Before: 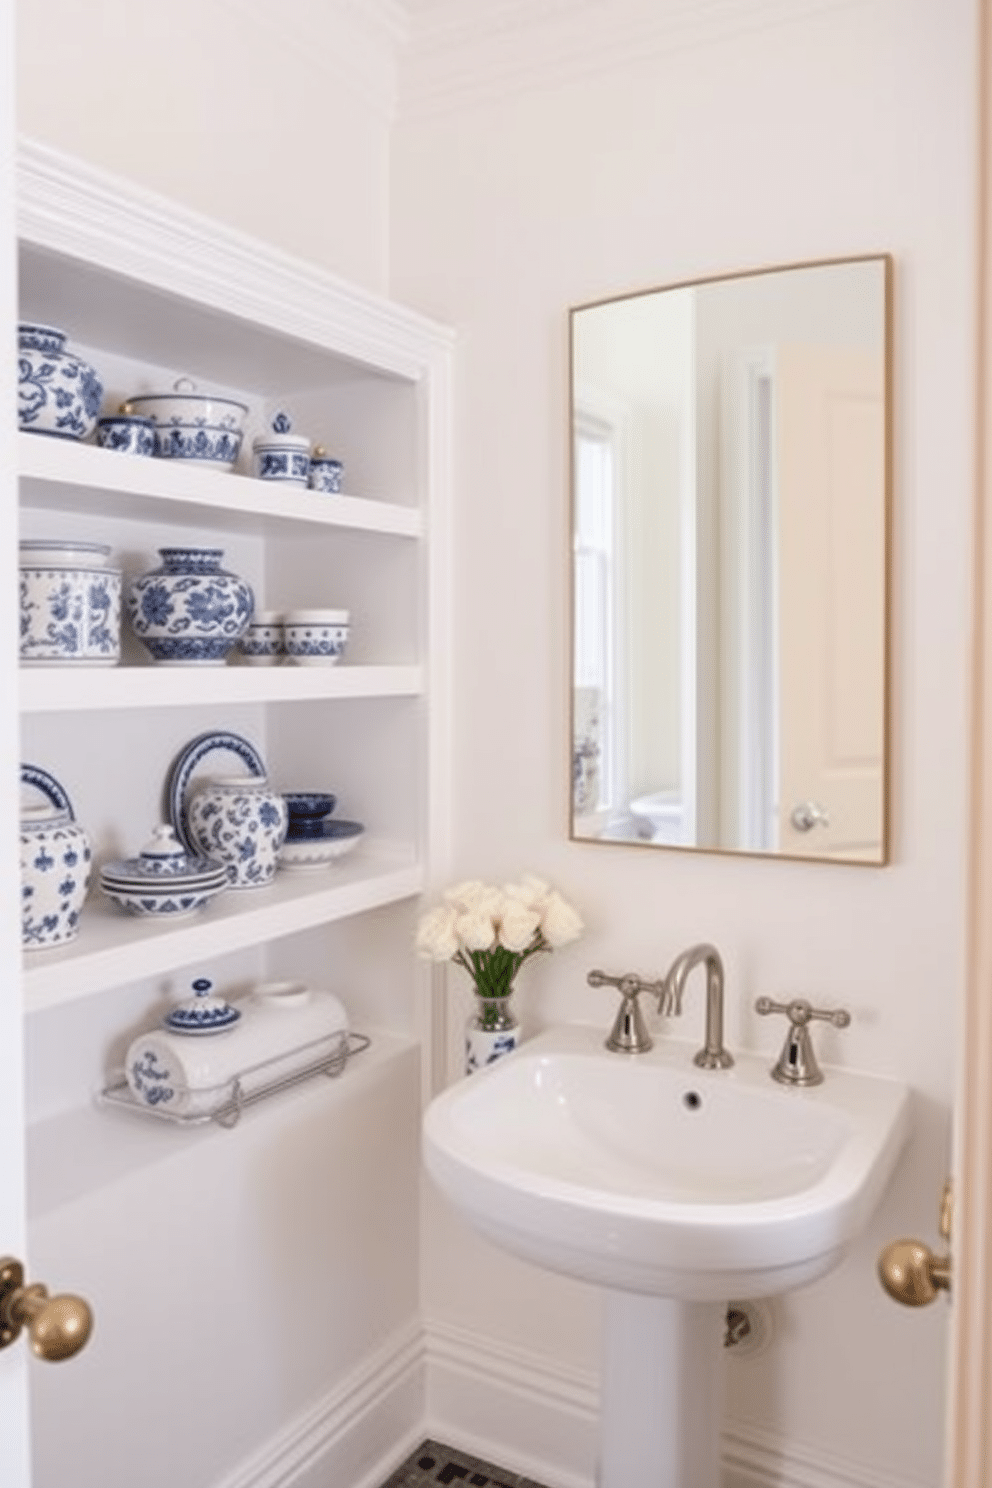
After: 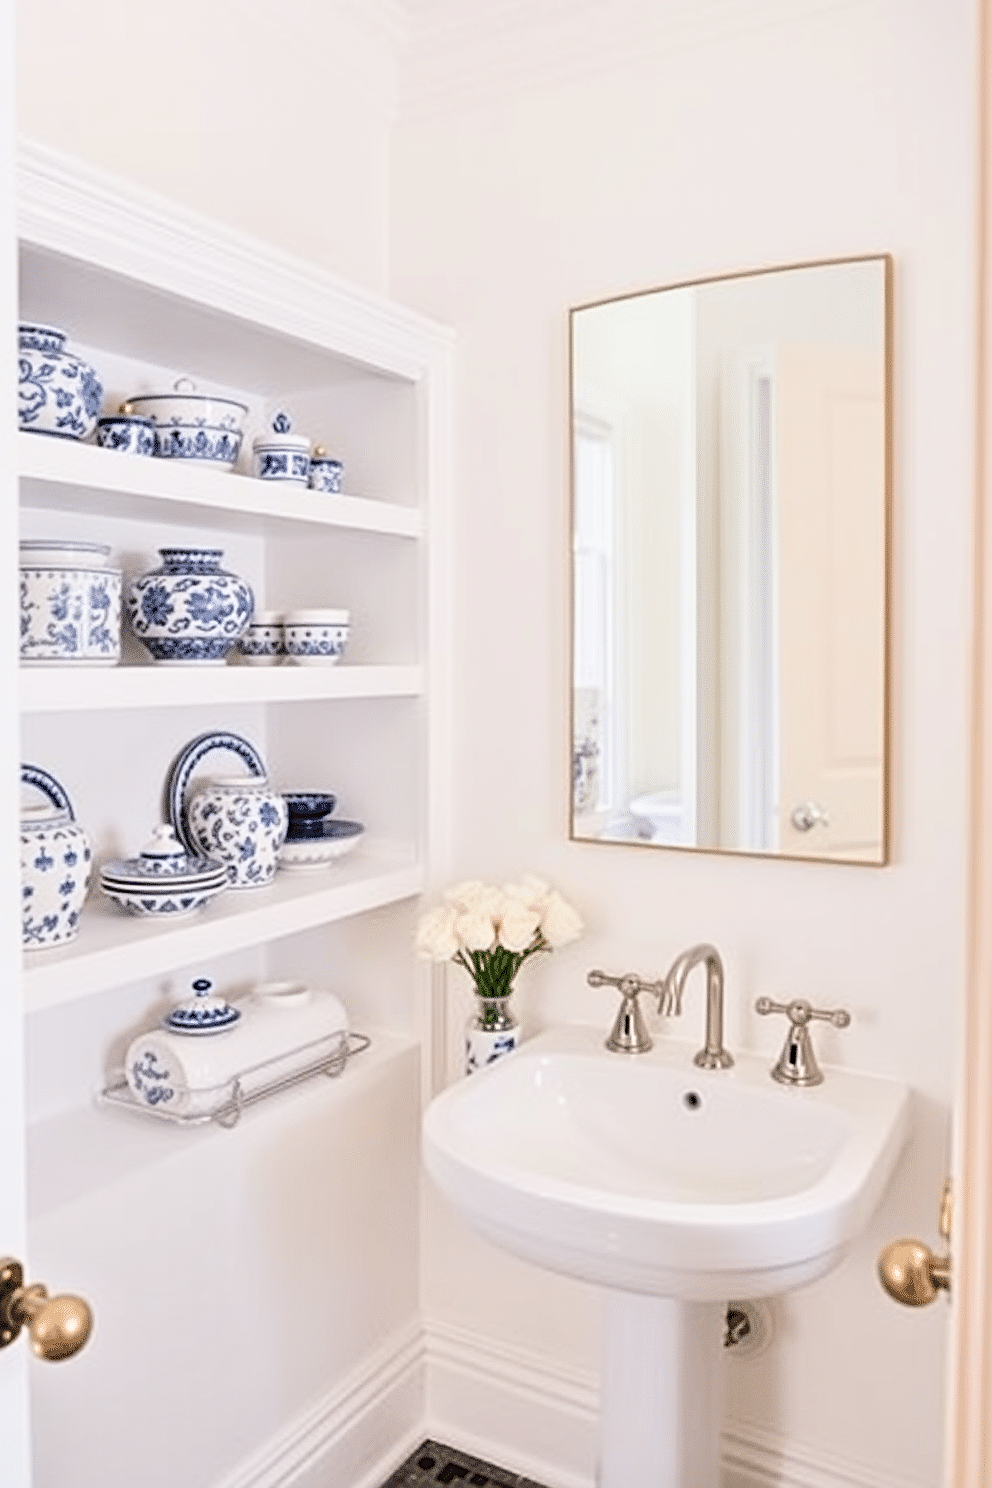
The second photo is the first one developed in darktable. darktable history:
filmic rgb: black relative exposure -11.34 EV, white relative exposure 3.25 EV, hardness 6.82
tone equalizer: -8 EV 0.001 EV, -7 EV -0.002 EV, -6 EV 0.005 EV, -5 EV -0.023 EV, -4 EV -0.112 EV, -3 EV -0.144 EV, -2 EV 0.217 EV, -1 EV 0.723 EV, +0 EV 0.465 EV
sharpen: radius 2.589, amount 0.687
